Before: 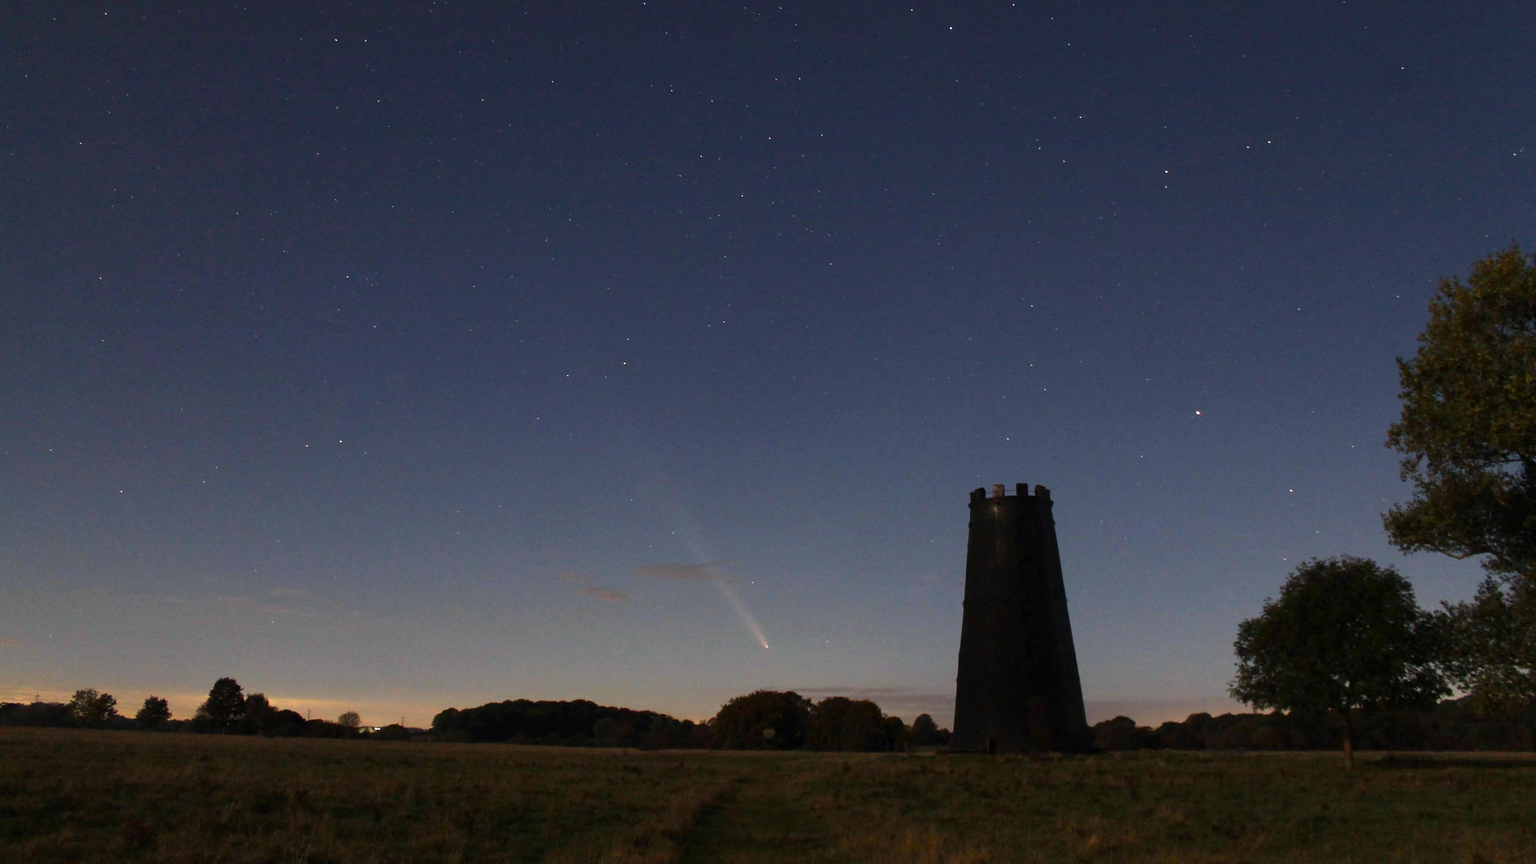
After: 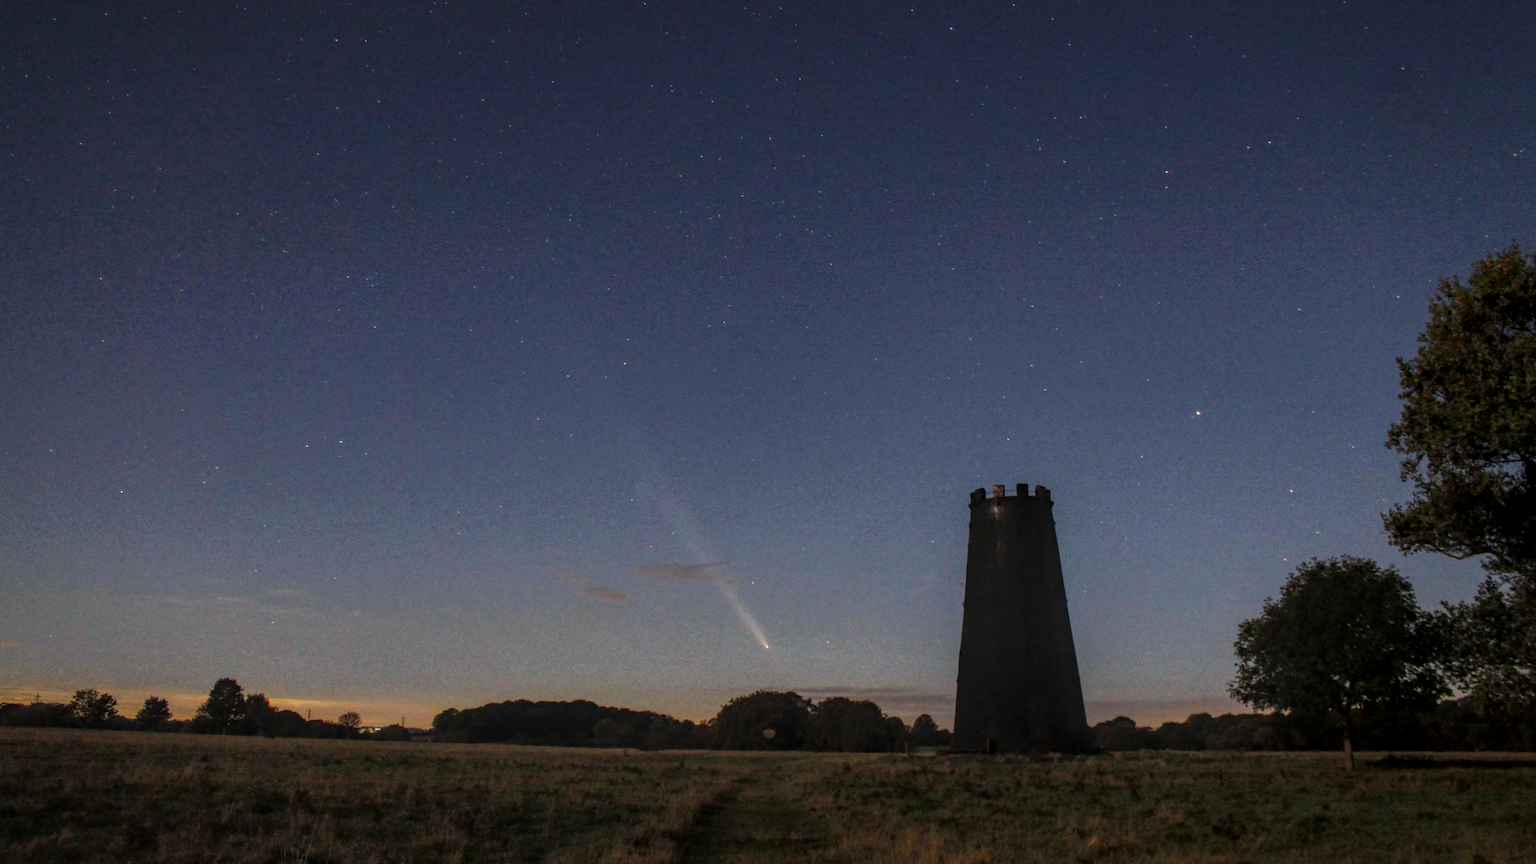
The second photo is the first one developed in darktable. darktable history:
local contrast: highlights 20%, shadows 31%, detail 200%, midtone range 0.2
vignetting: fall-off radius 60.93%, saturation 0.001, unbound false
tone equalizer: -8 EV -0.393 EV, -7 EV -0.365 EV, -6 EV -0.325 EV, -5 EV -0.248 EV, -3 EV 0.249 EV, -2 EV 0.33 EV, -1 EV 0.415 EV, +0 EV 0.43 EV
